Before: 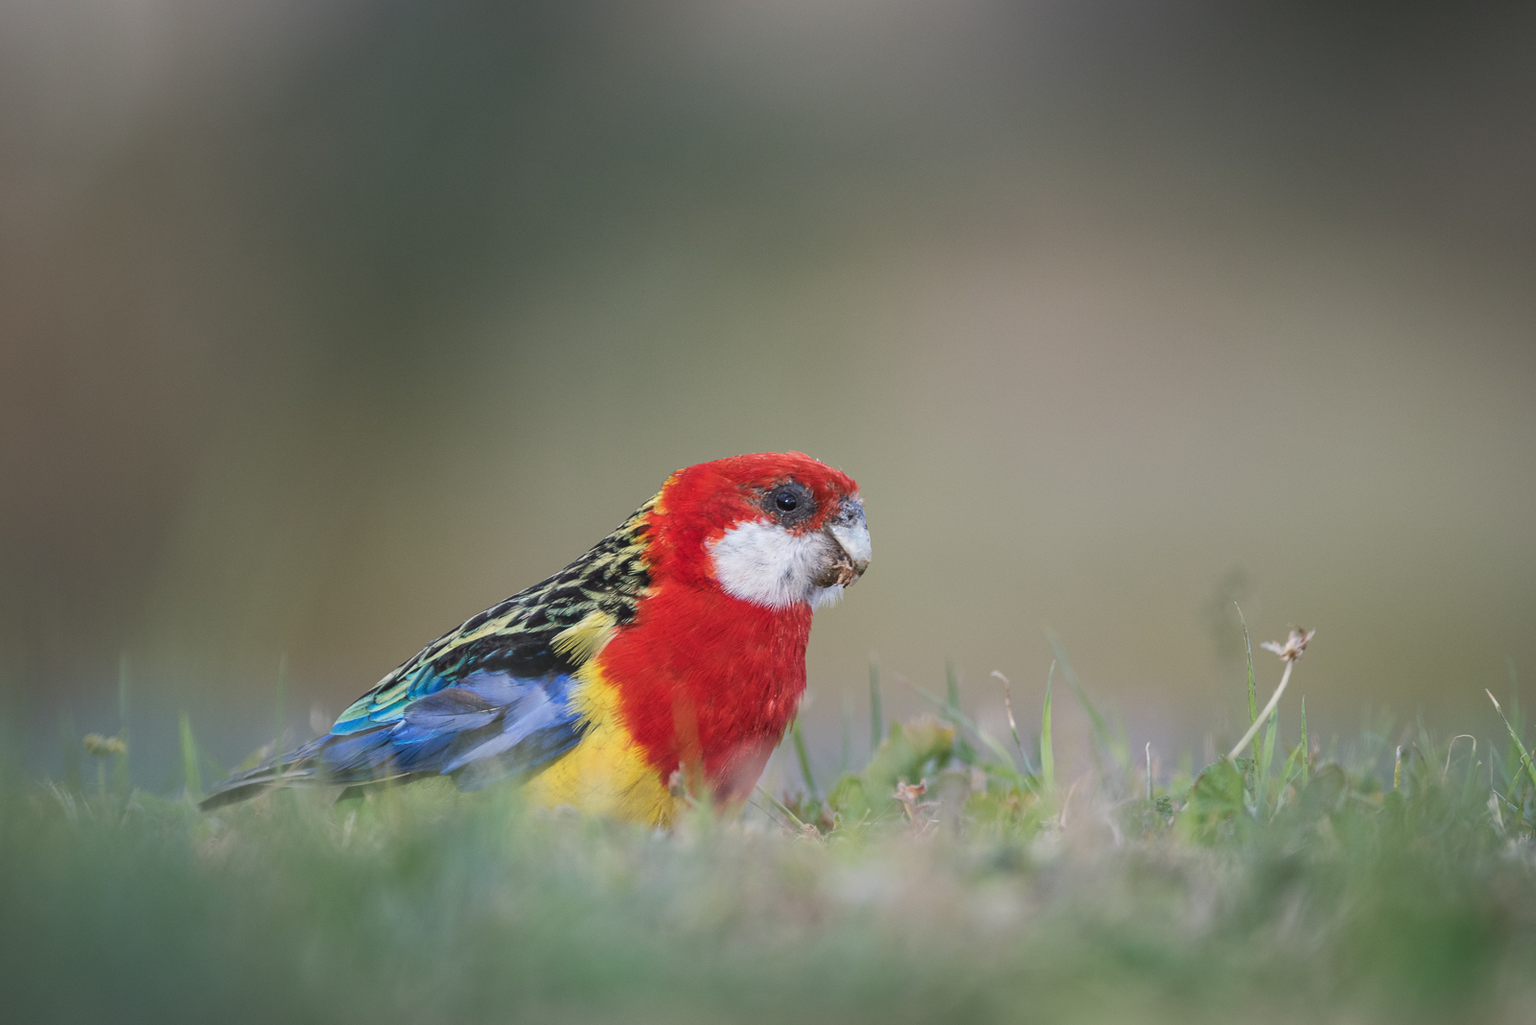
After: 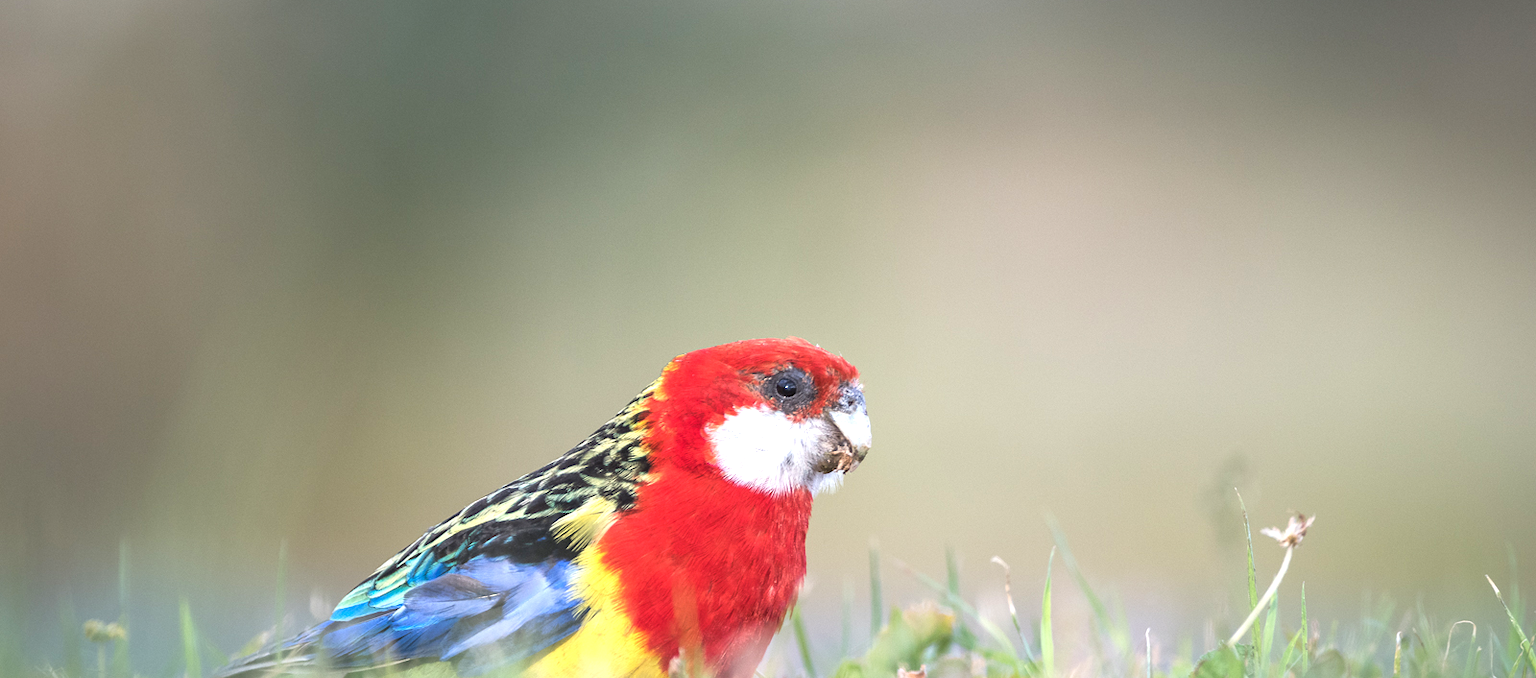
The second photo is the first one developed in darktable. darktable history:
exposure: black level correction 0.001, exposure 1 EV, compensate highlight preservation false
crop: top 11.159%, bottom 22.633%
